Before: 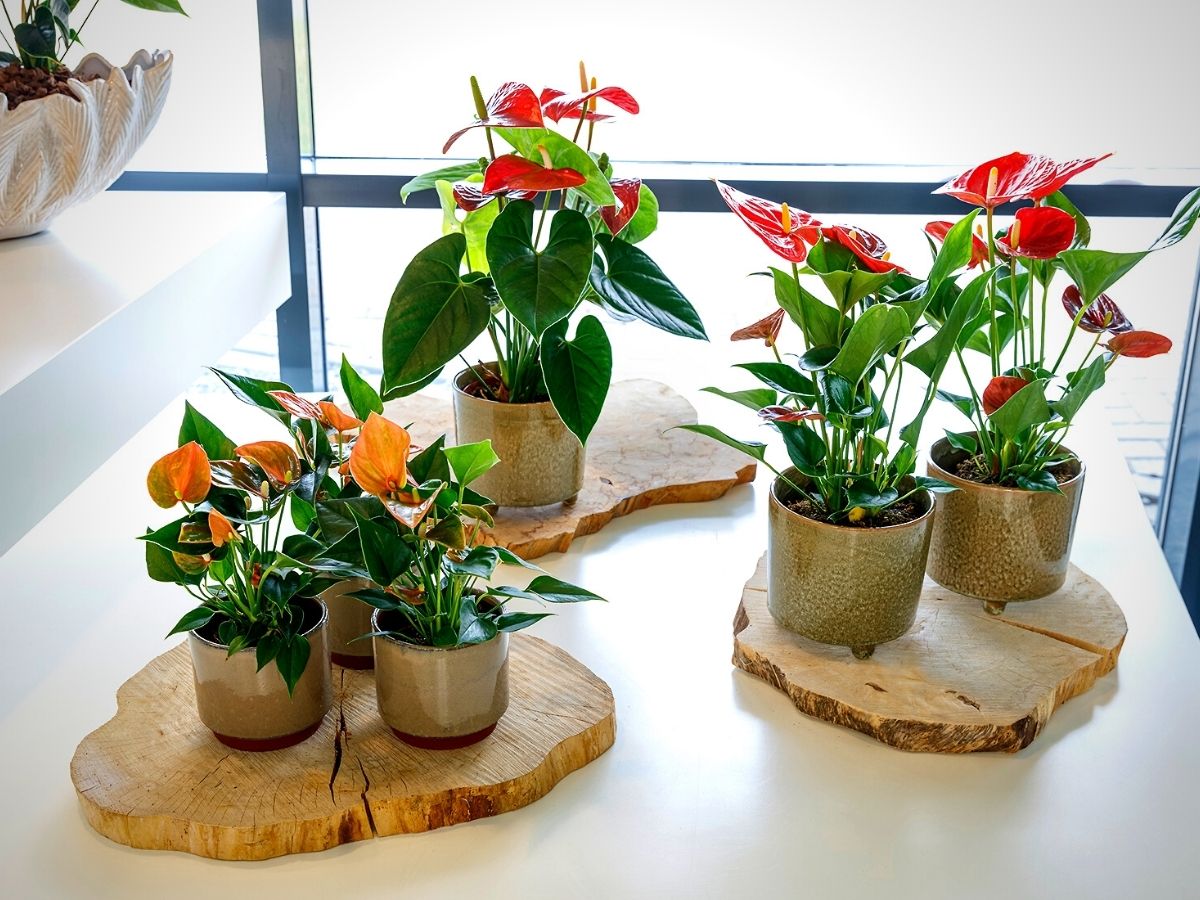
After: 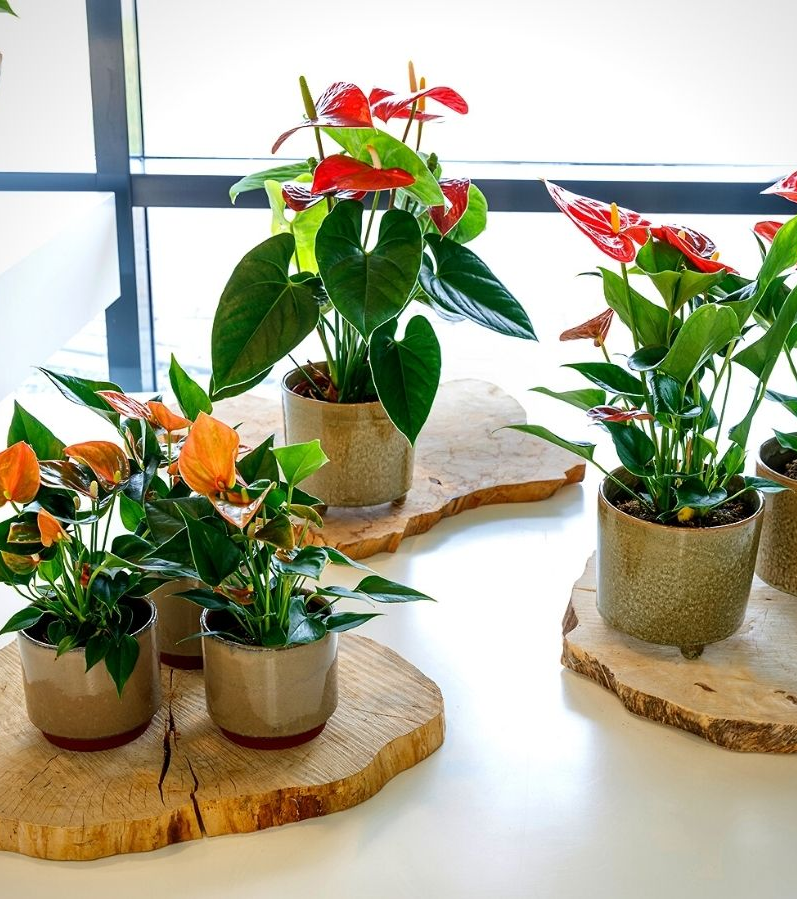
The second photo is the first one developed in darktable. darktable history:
crop and rotate: left 14.285%, right 19.295%
